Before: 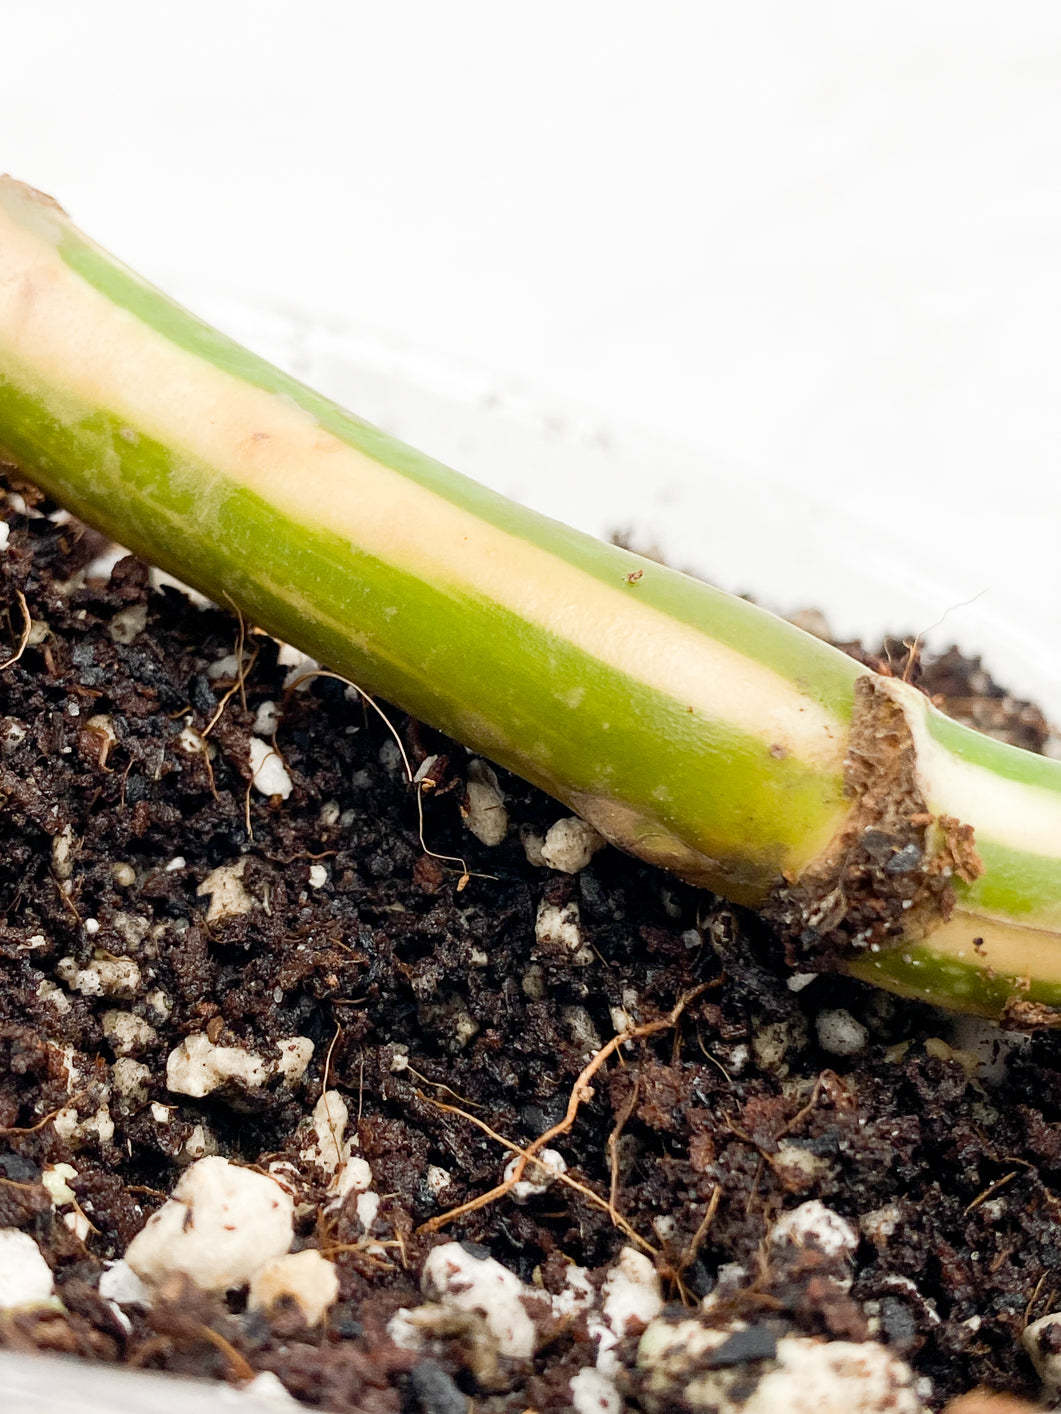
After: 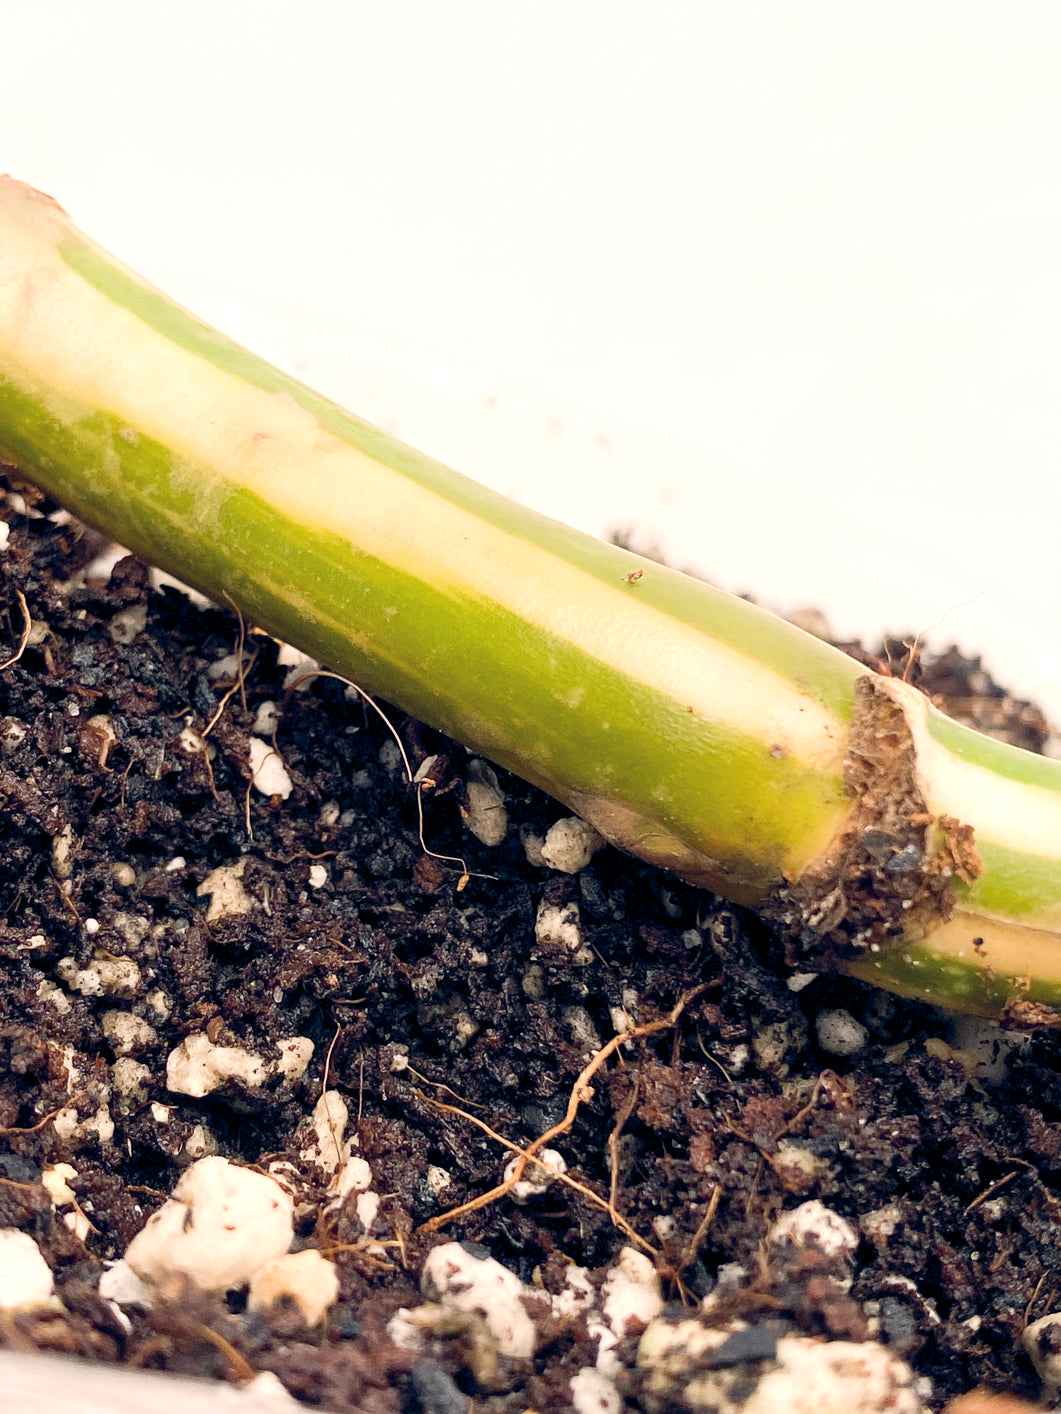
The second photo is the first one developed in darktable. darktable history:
color balance rgb: shadows lift › hue 87.51°, highlights gain › chroma 3.21%, highlights gain › hue 55.1°, global offset › chroma 0.15%, global offset › hue 253.66°, linear chroma grading › global chroma 0.5%
exposure: exposure 0.2 EV, compensate highlight preservation false
